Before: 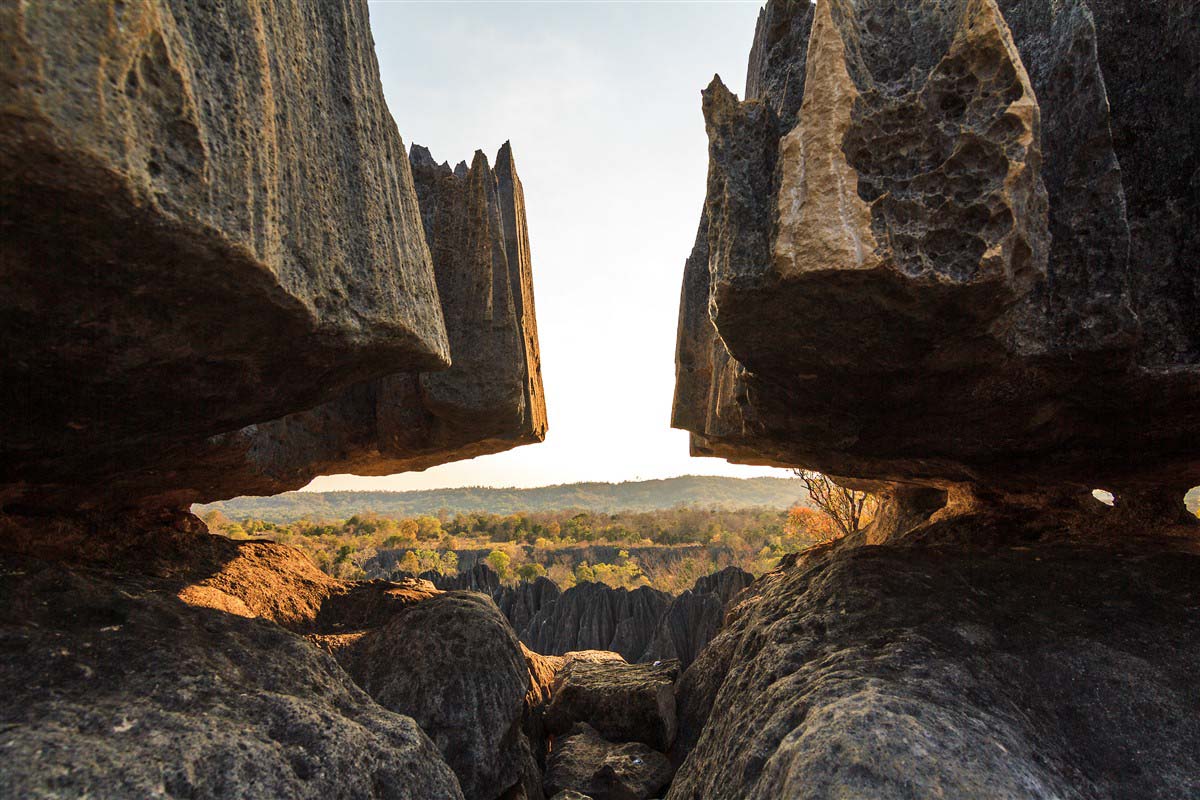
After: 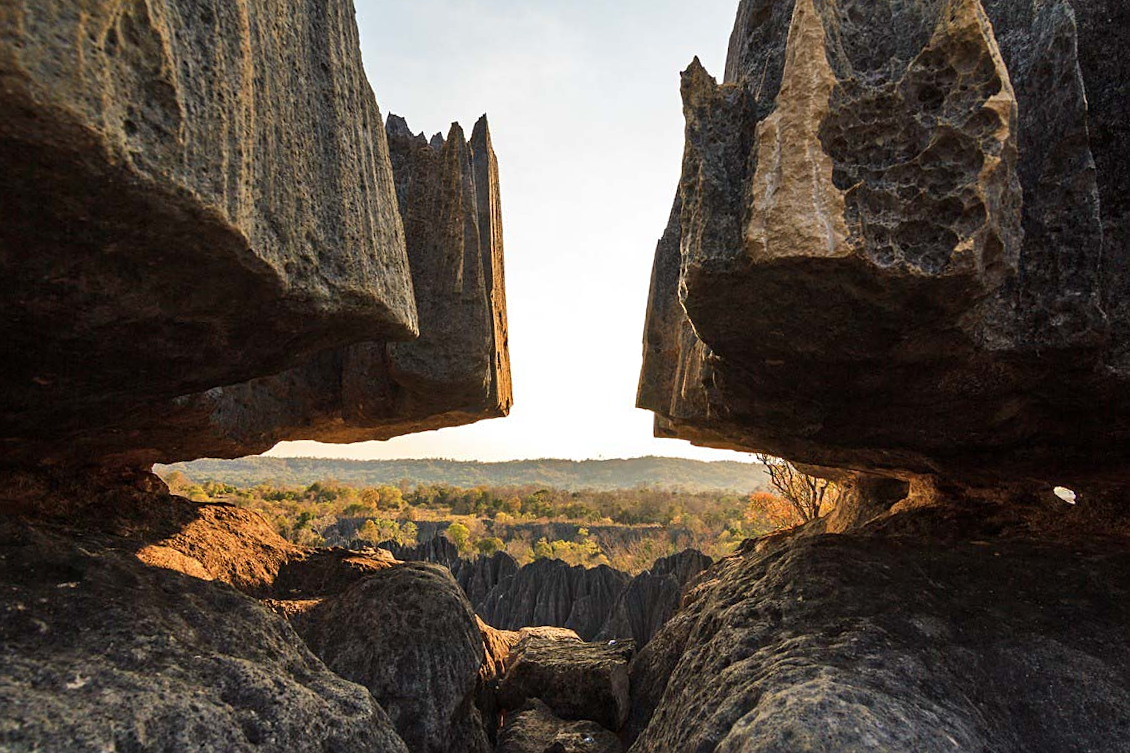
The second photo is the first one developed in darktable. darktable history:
sharpen: amount 0.2
crop and rotate: angle -2.38°
